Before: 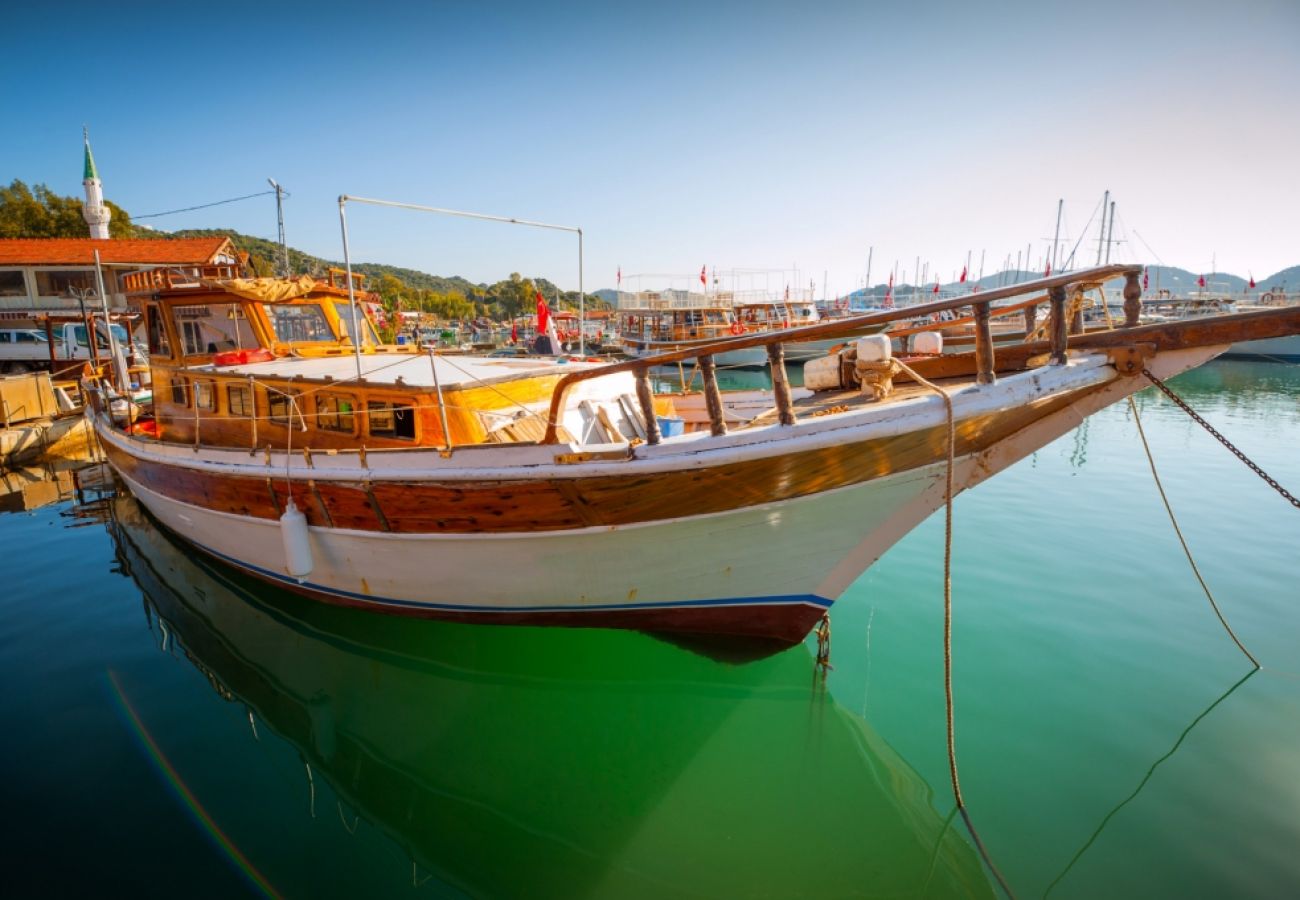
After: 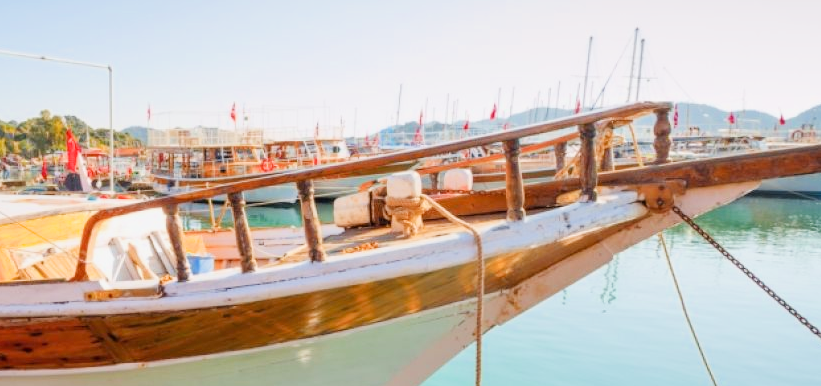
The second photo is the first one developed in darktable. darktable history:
crop: left 36.203%, top 18.138%, right 0.585%, bottom 38.919%
exposure: black level correction 0, exposure 1.2 EV, compensate highlight preservation false
filmic rgb: black relative exposure -7.65 EV, white relative exposure 4.56 EV, threshold 5.94 EV, hardness 3.61, enable highlight reconstruction true
